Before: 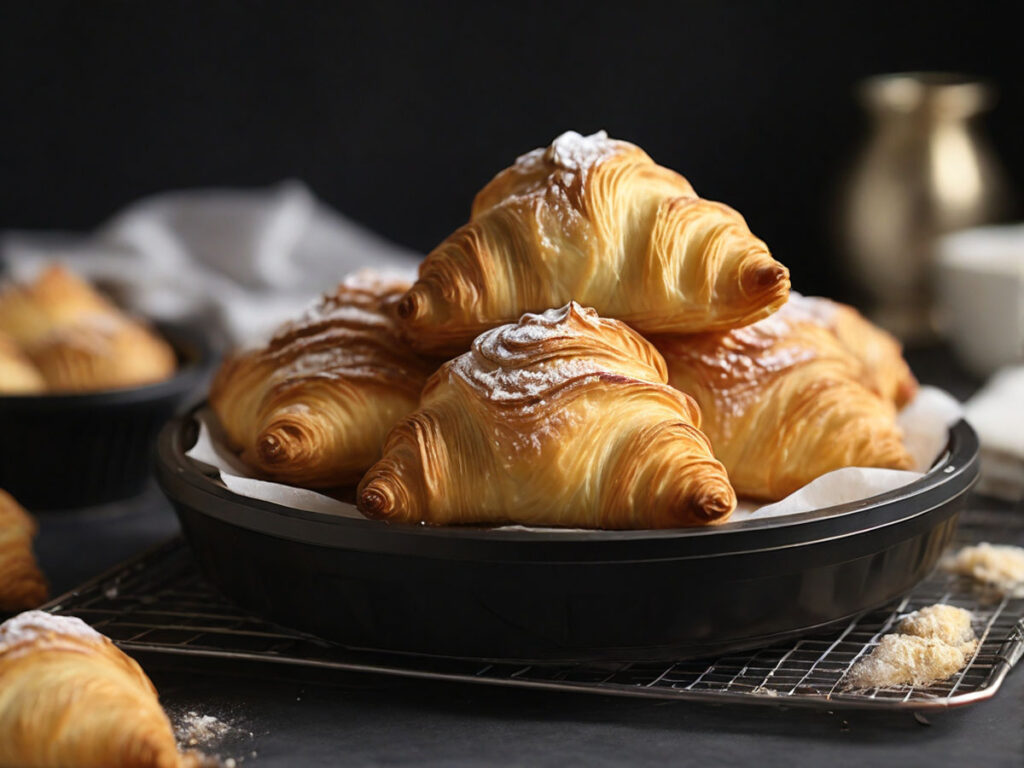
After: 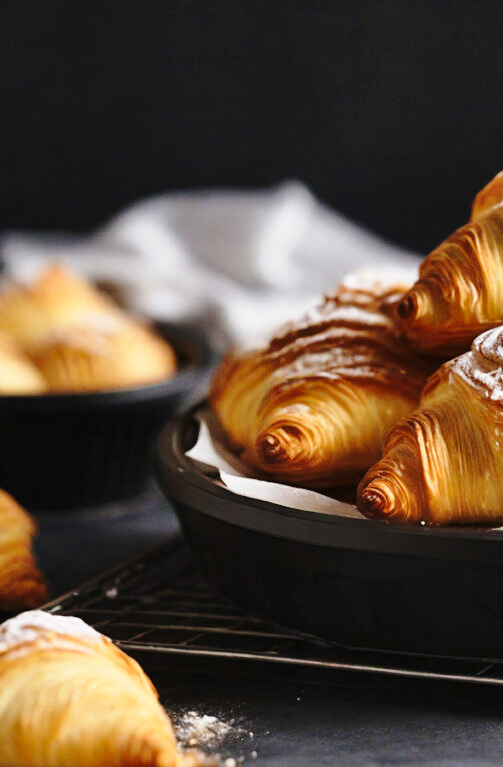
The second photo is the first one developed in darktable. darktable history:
shadows and highlights: soften with gaussian
crop and rotate: left 0.012%, top 0%, right 50.831%
base curve: curves: ch0 [(0, 0) (0.028, 0.03) (0.121, 0.232) (0.46, 0.748) (0.859, 0.968) (1, 1)], preserve colors none
